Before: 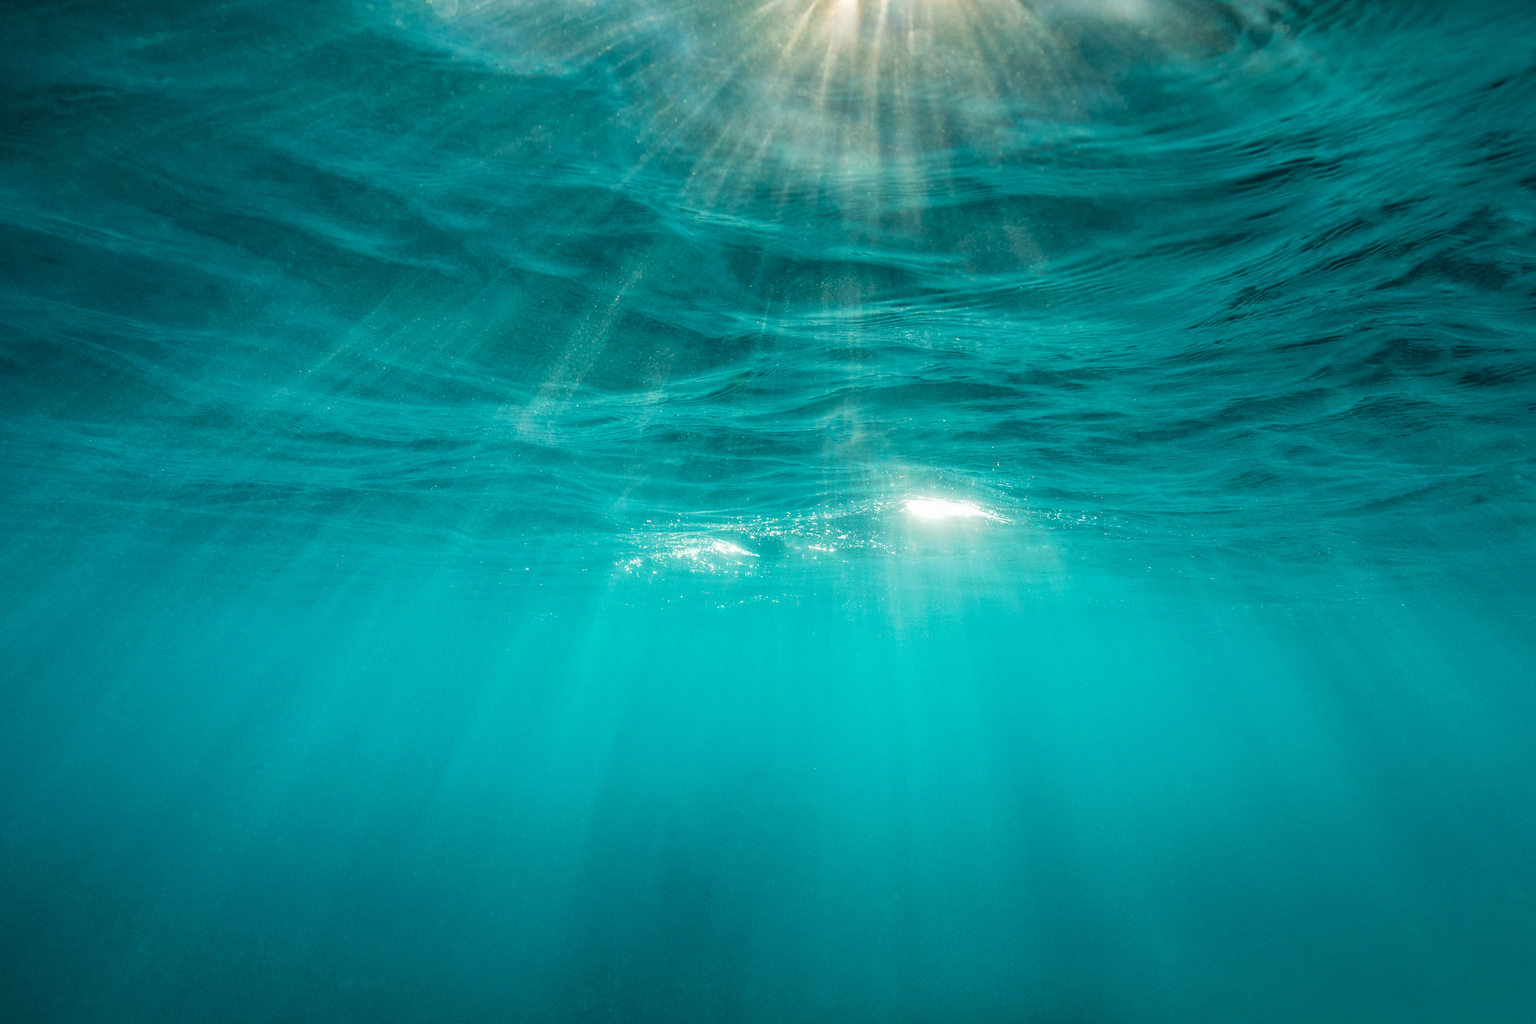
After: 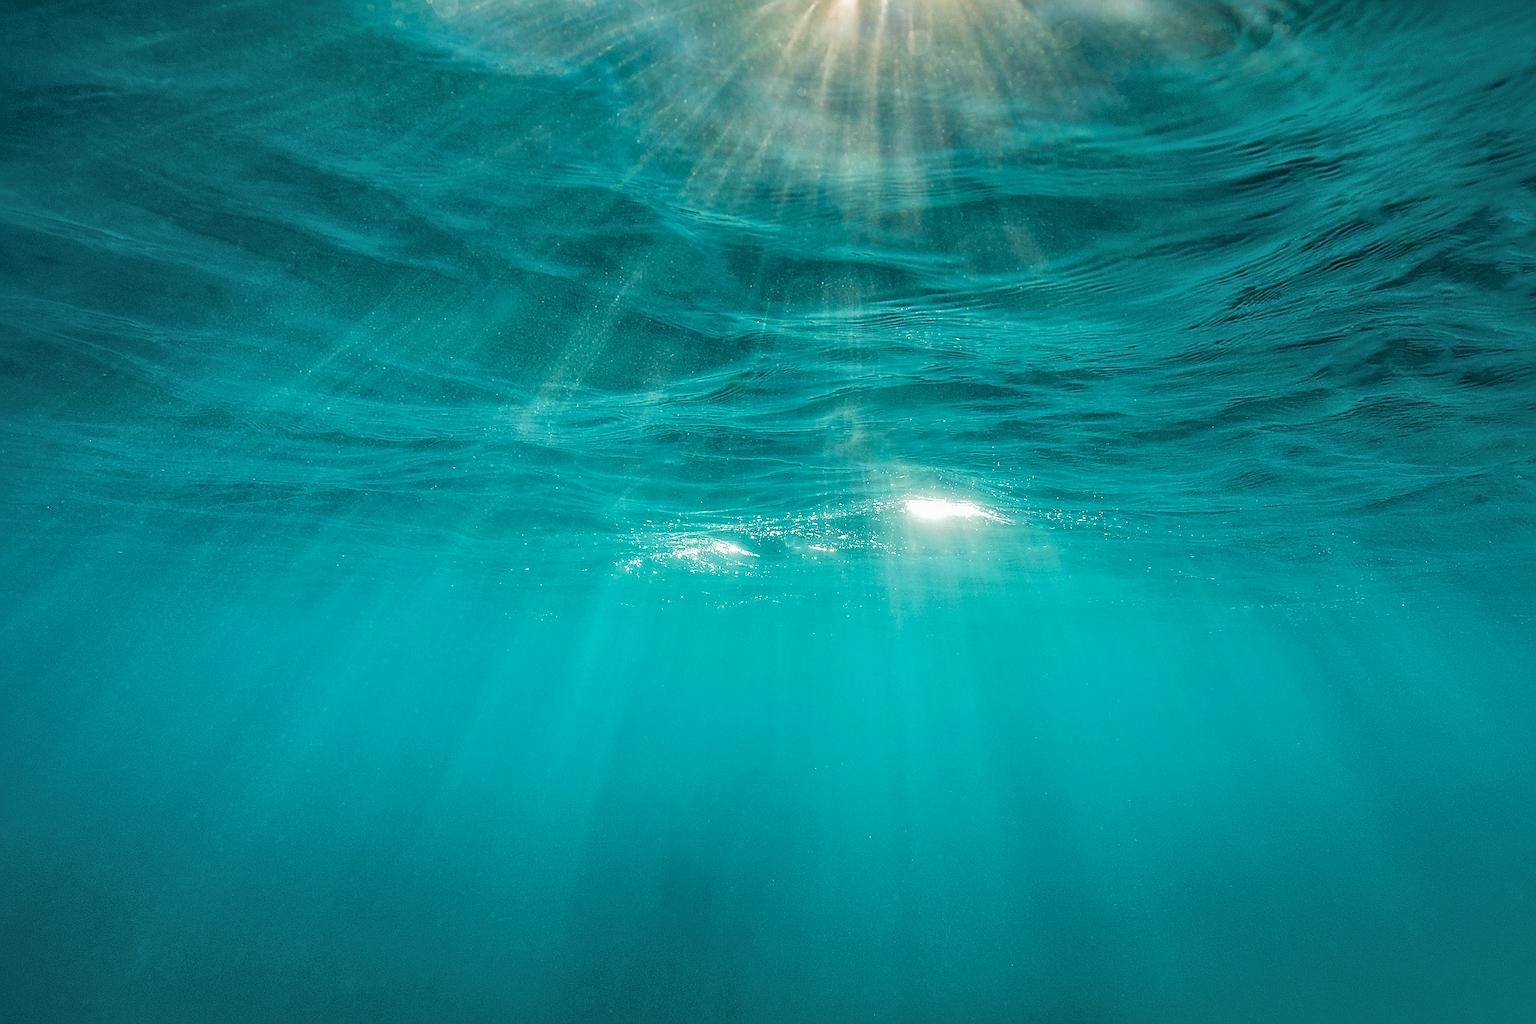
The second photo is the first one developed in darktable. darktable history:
shadows and highlights: on, module defaults
sharpen: radius 1.381, amount 1.235, threshold 0.734
